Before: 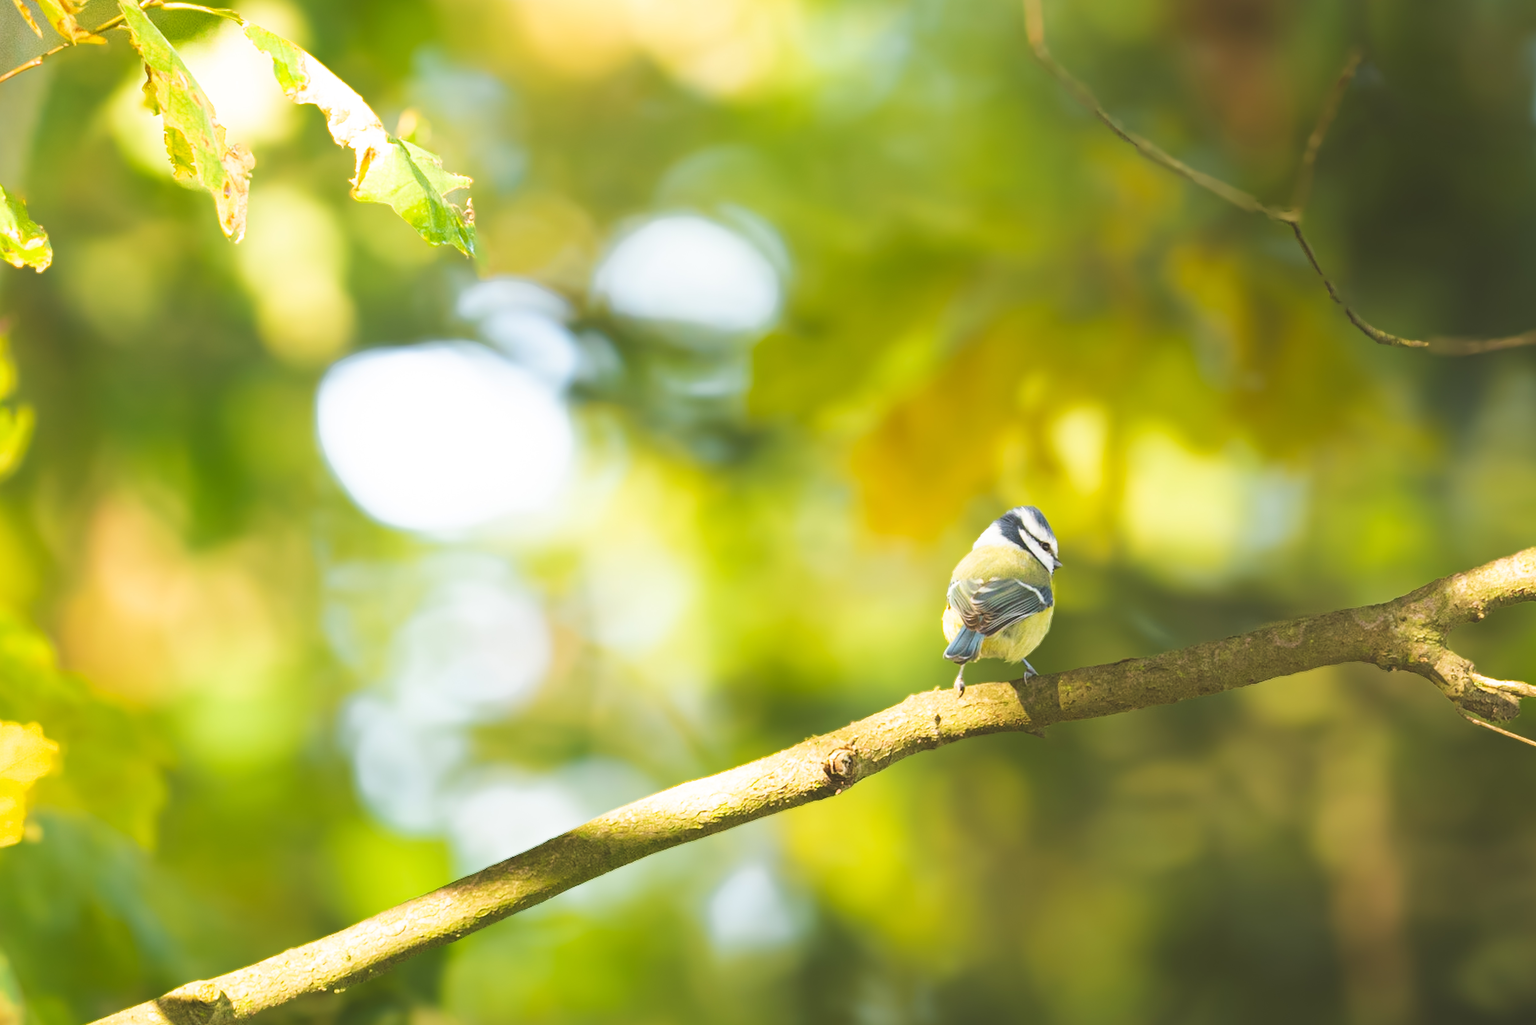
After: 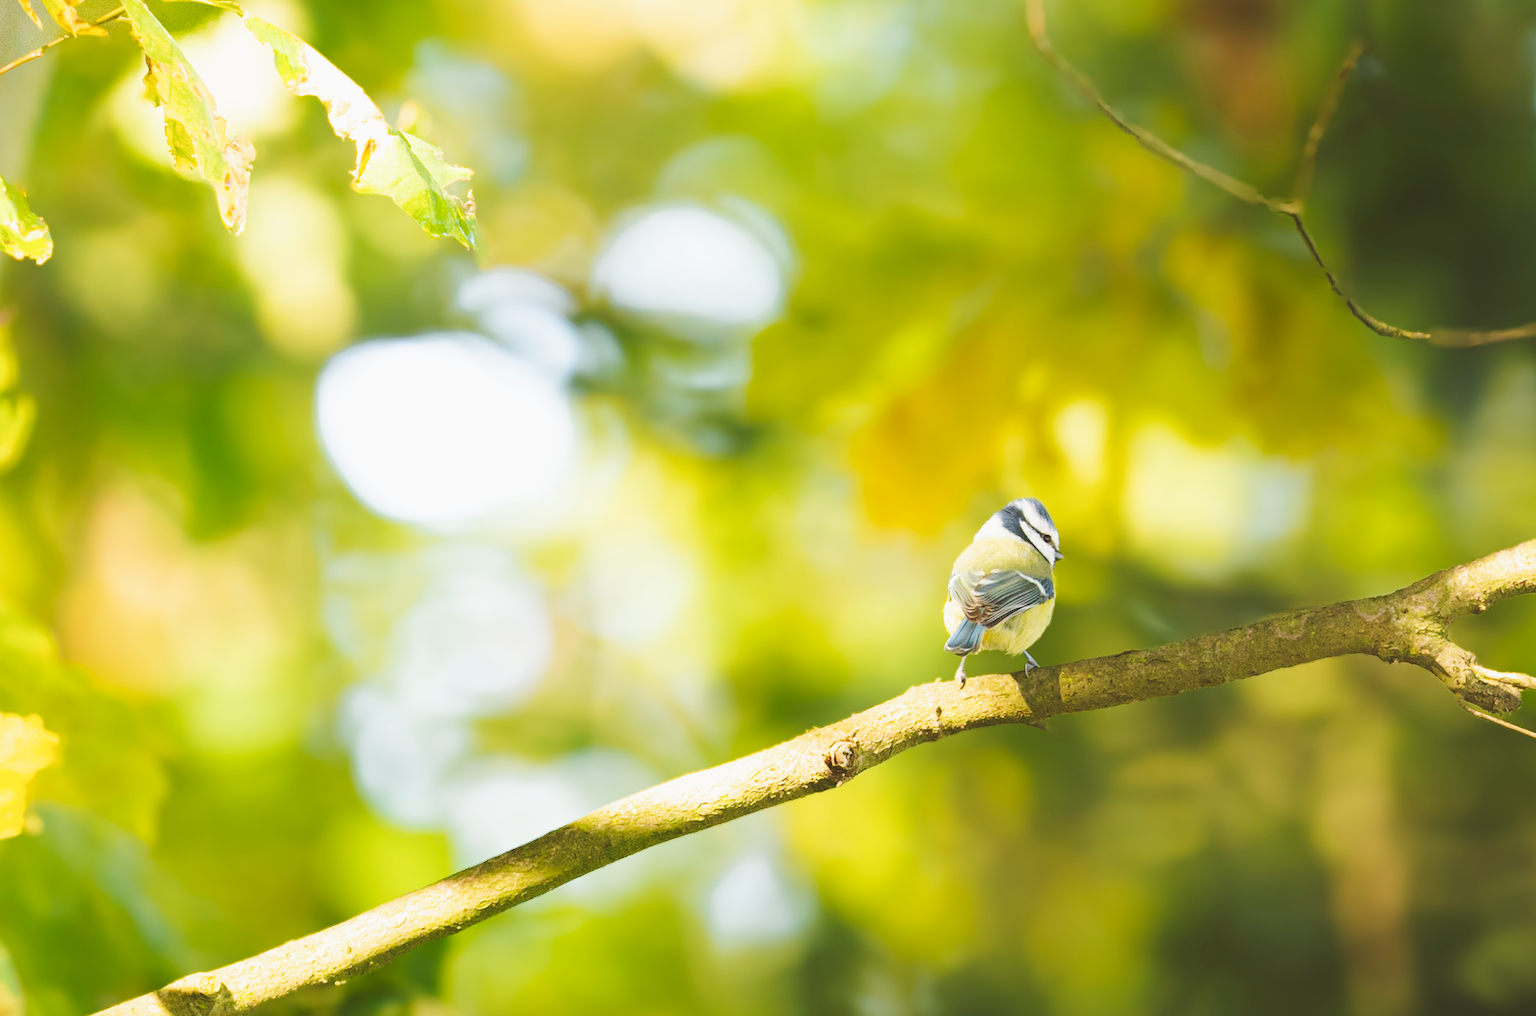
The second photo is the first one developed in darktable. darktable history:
crop: top 0.855%, right 0.077%
tone curve: curves: ch0 [(0, 0) (0.071, 0.047) (0.266, 0.26) (0.483, 0.554) (0.753, 0.811) (1, 0.983)]; ch1 [(0, 0) (0.346, 0.307) (0.408, 0.387) (0.463, 0.465) (0.482, 0.493) (0.502, 0.5) (0.517, 0.502) (0.55, 0.548) (0.597, 0.61) (0.651, 0.698) (1, 1)]; ch2 [(0, 0) (0.346, 0.34) (0.434, 0.46) (0.485, 0.494) (0.5, 0.494) (0.517, 0.506) (0.526, 0.545) (0.583, 0.61) (0.625, 0.659) (1, 1)], preserve colors none
